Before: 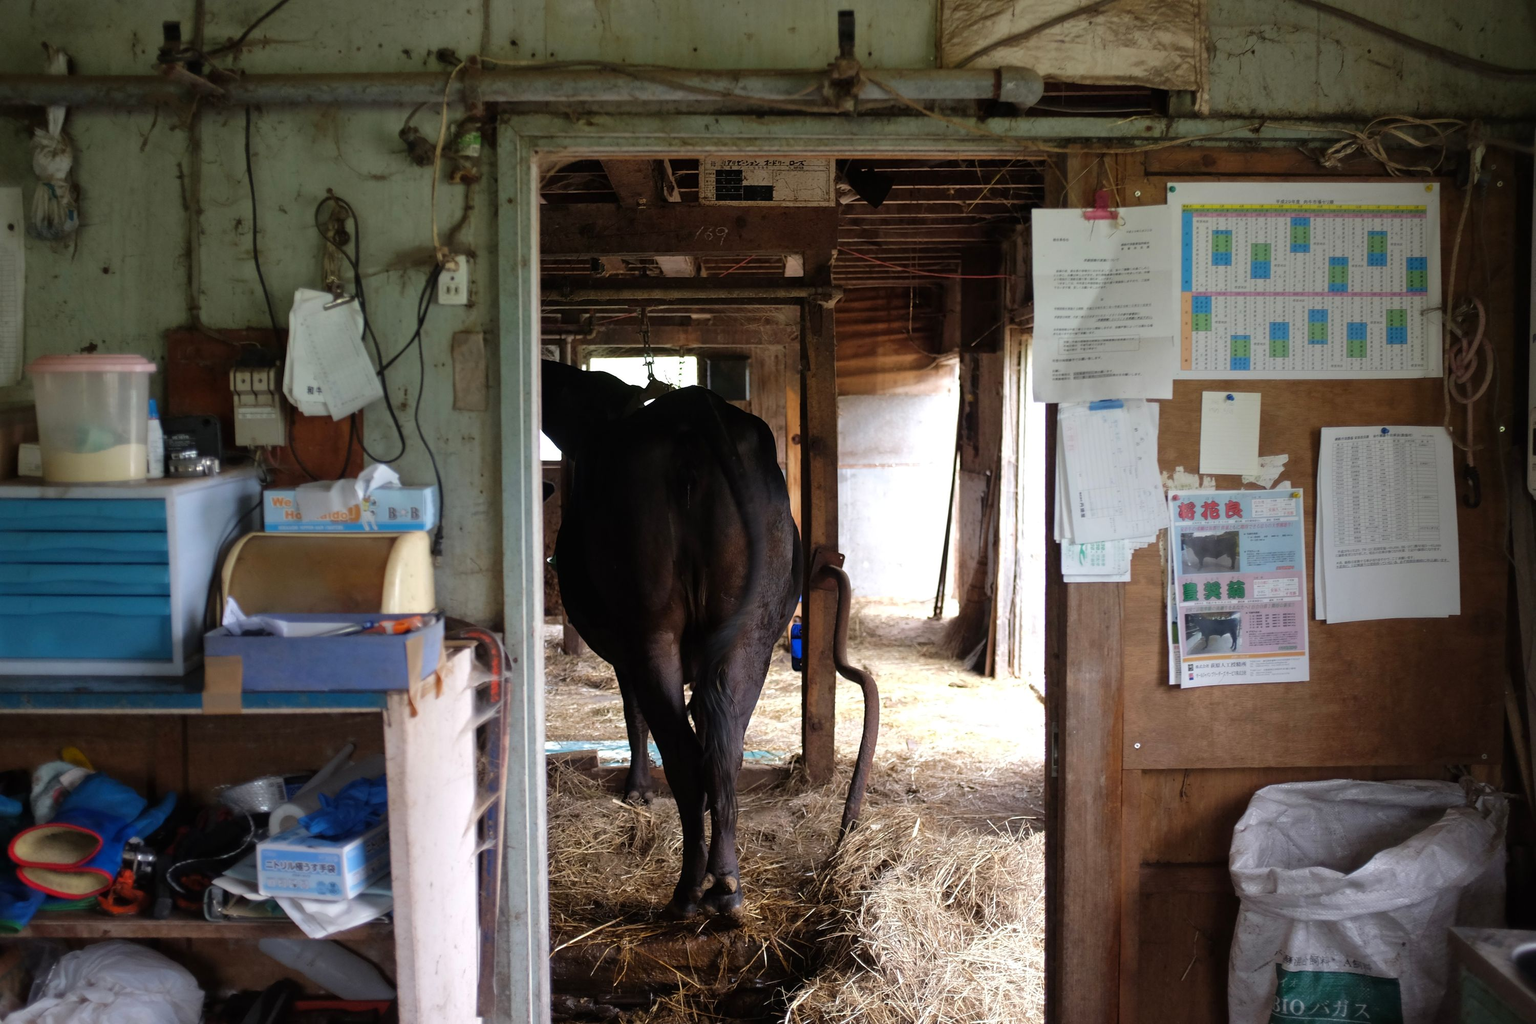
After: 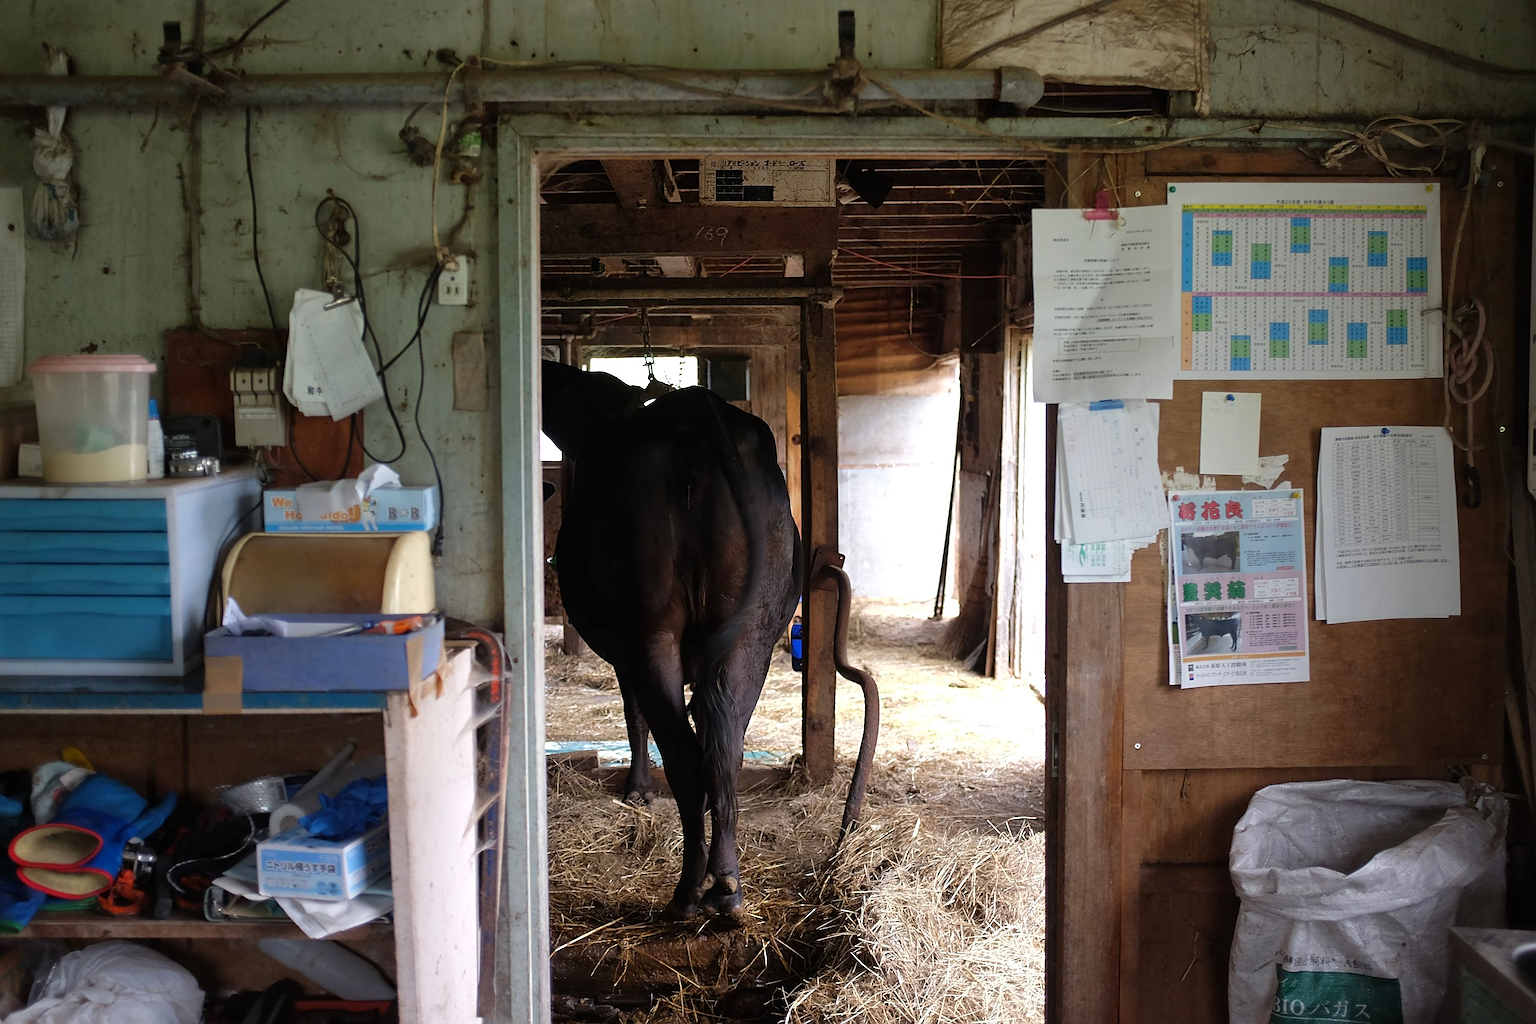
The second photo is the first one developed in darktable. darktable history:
sharpen: amount 0.582
